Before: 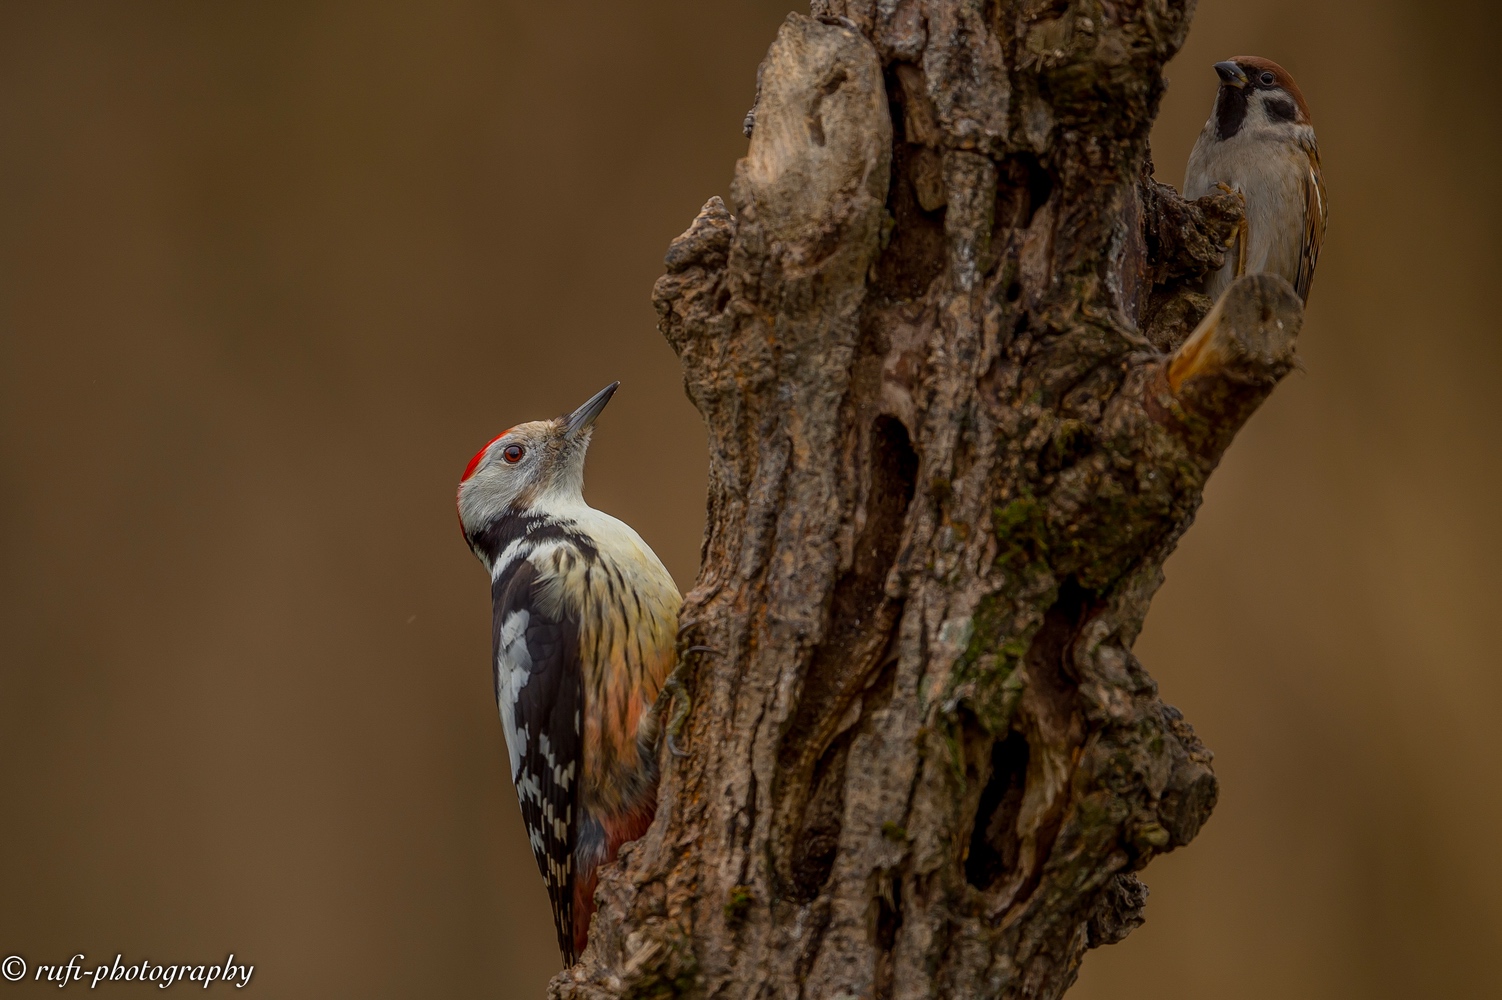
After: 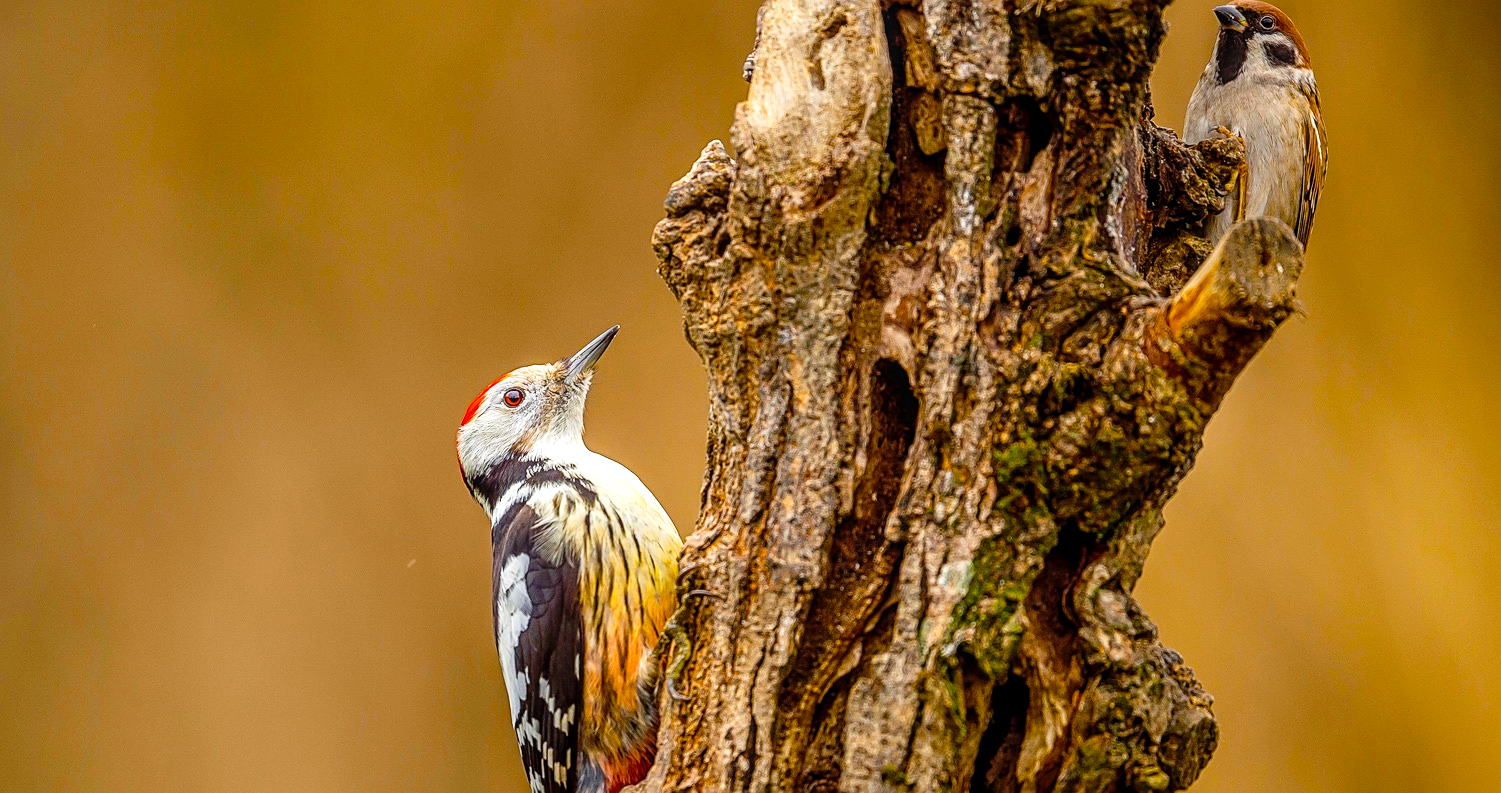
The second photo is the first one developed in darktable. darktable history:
crop and rotate: top 5.651%, bottom 14.982%
color balance rgb: perceptual saturation grading › global saturation 30.637%
local contrast: on, module defaults
sharpen: on, module defaults
tone curve: curves: ch0 [(0, 0.022) (0.114, 0.088) (0.282, 0.316) (0.446, 0.511) (0.613, 0.693) (0.786, 0.843) (0.999, 0.949)]; ch1 [(0, 0) (0.395, 0.343) (0.463, 0.427) (0.486, 0.474) (0.503, 0.5) (0.535, 0.522) (0.555, 0.546) (0.594, 0.614) (0.755, 0.793) (1, 1)]; ch2 [(0, 0) (0.369, 0.388) (0.449, 0.431) (0.501, 0.5) (0.528, 0.517) (0.561, 0.59) (0.612, 0.646) (0.697, 0.721) (1, 1)], preserve colors none
exposure: black level correction 0, exposure 1.45 EV, compensate exposure bias true, compensate highlight preservation false
